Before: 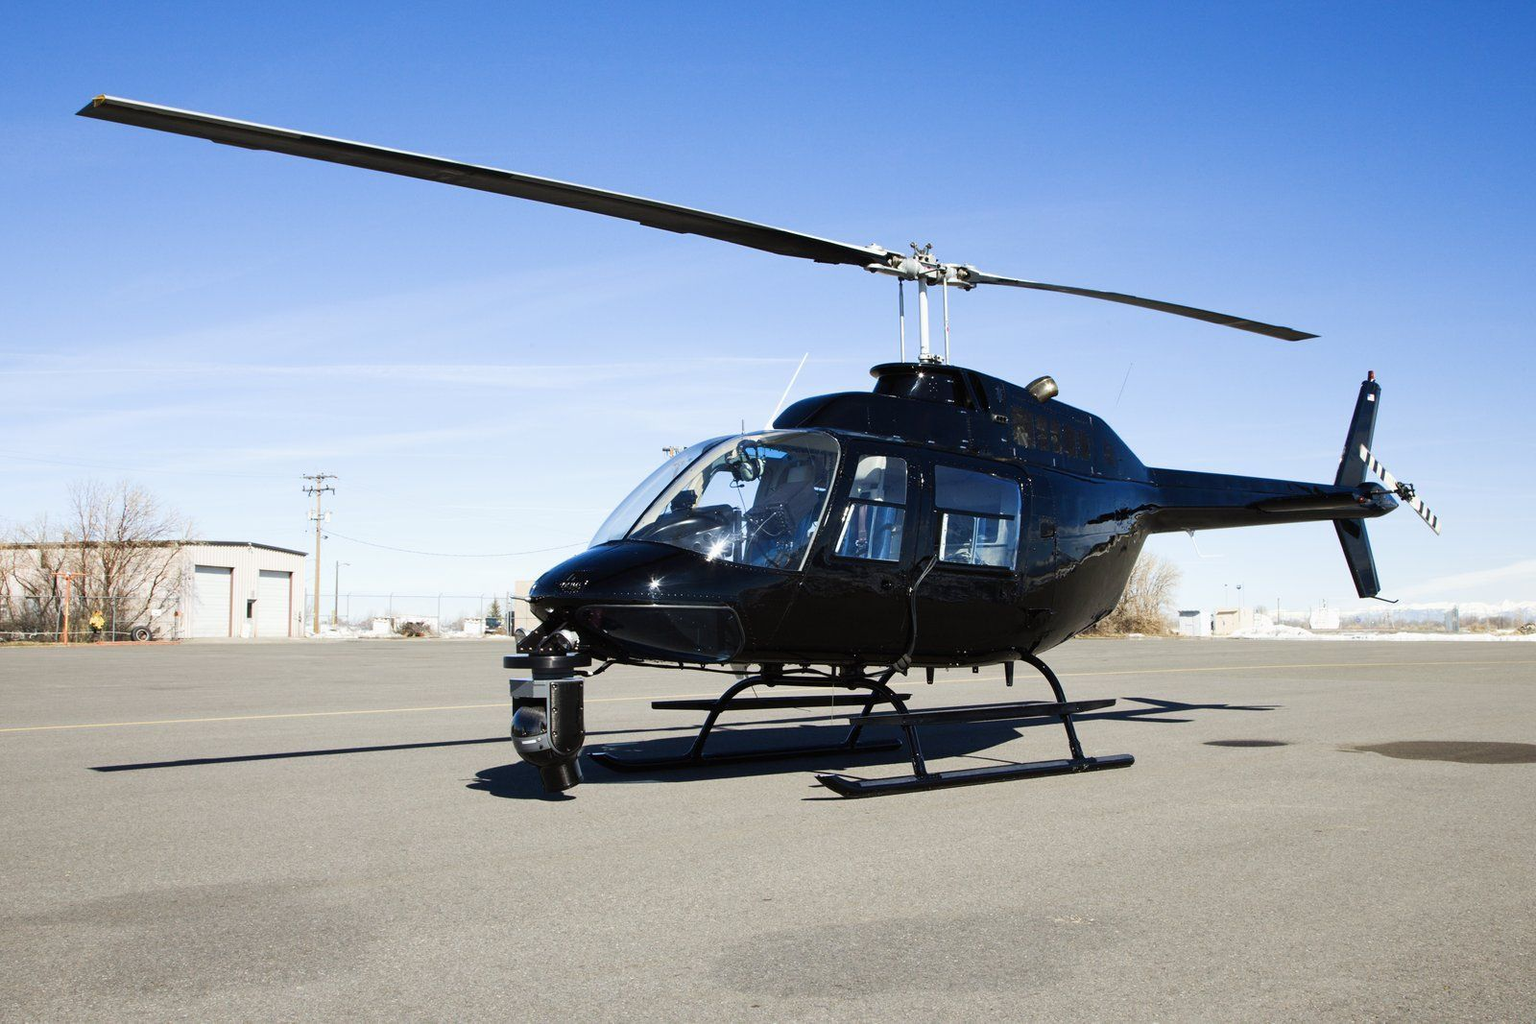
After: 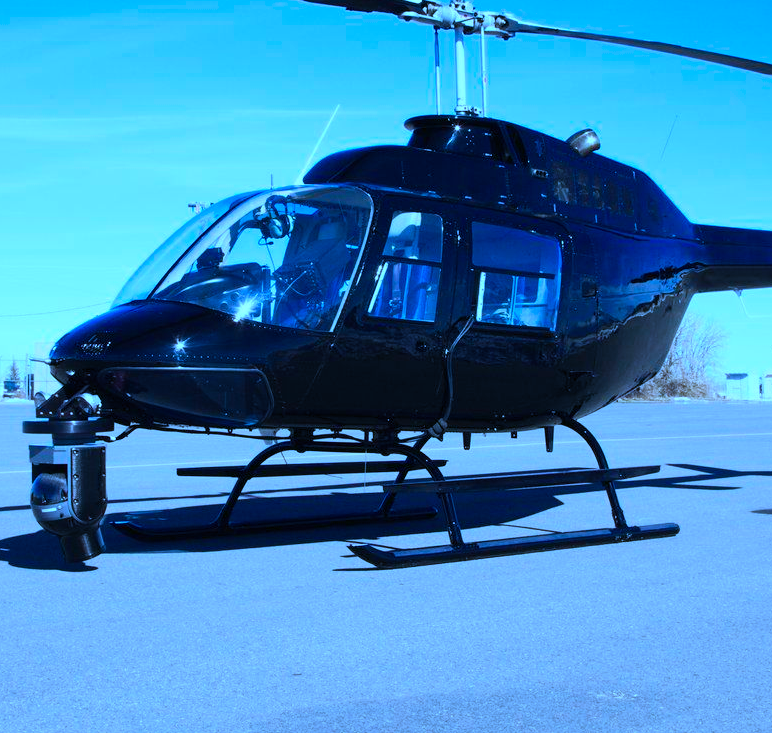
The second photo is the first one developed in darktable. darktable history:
color calibration: illuminant as shot in camera, x 0.462, y 0.419, temperature 2651.64 K
crop: left 31.379%, top 24.658%, right 20.326%, bottom 6.628%
